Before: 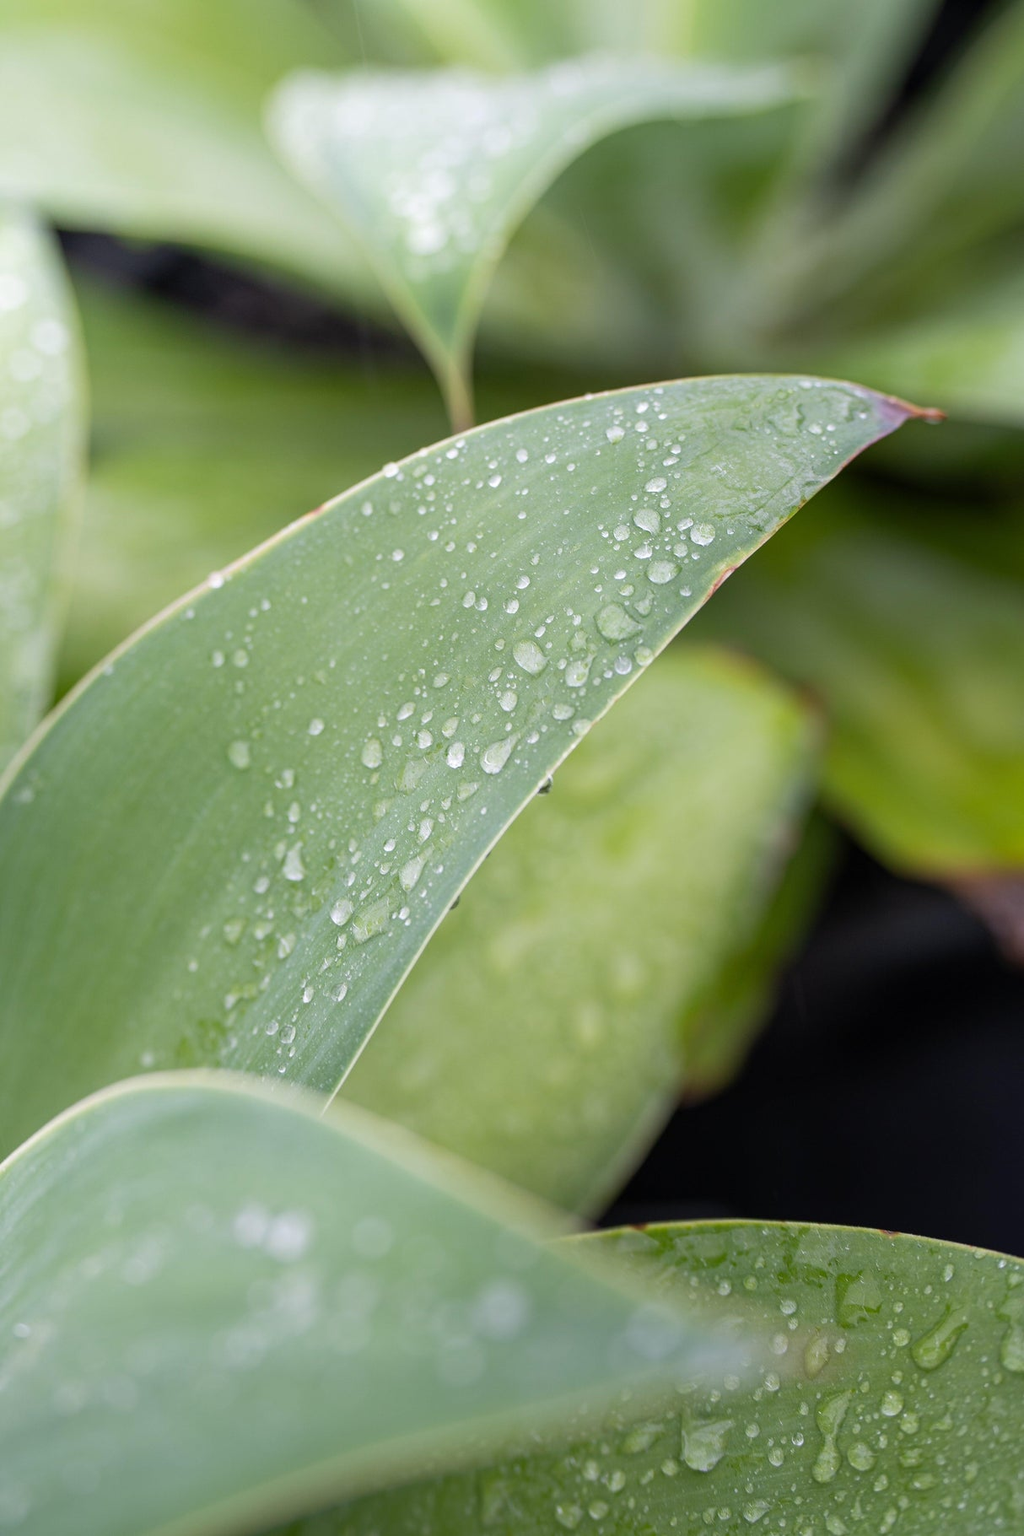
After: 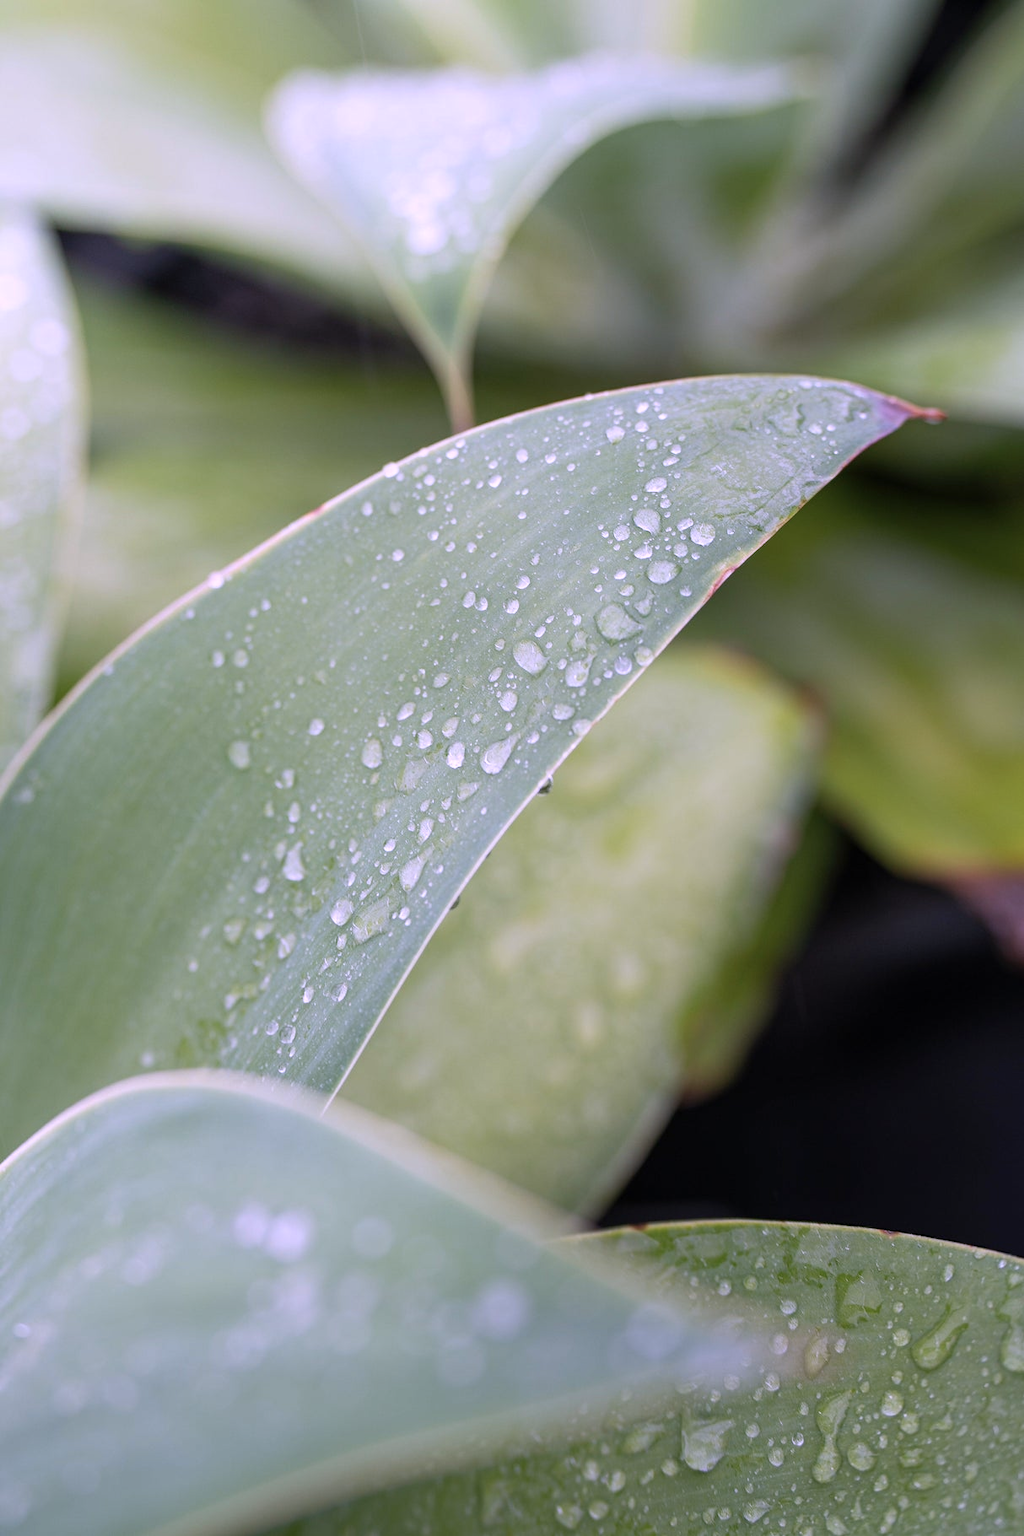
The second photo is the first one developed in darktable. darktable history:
color balance: on, module defaults
color correction: highlights a* 15.03, highlights b* -25.07
tone equalizer: -8 EV 0.06 EV, smoothing diameter 25%, edges refinement/feathering 10, preserve details guided filter
